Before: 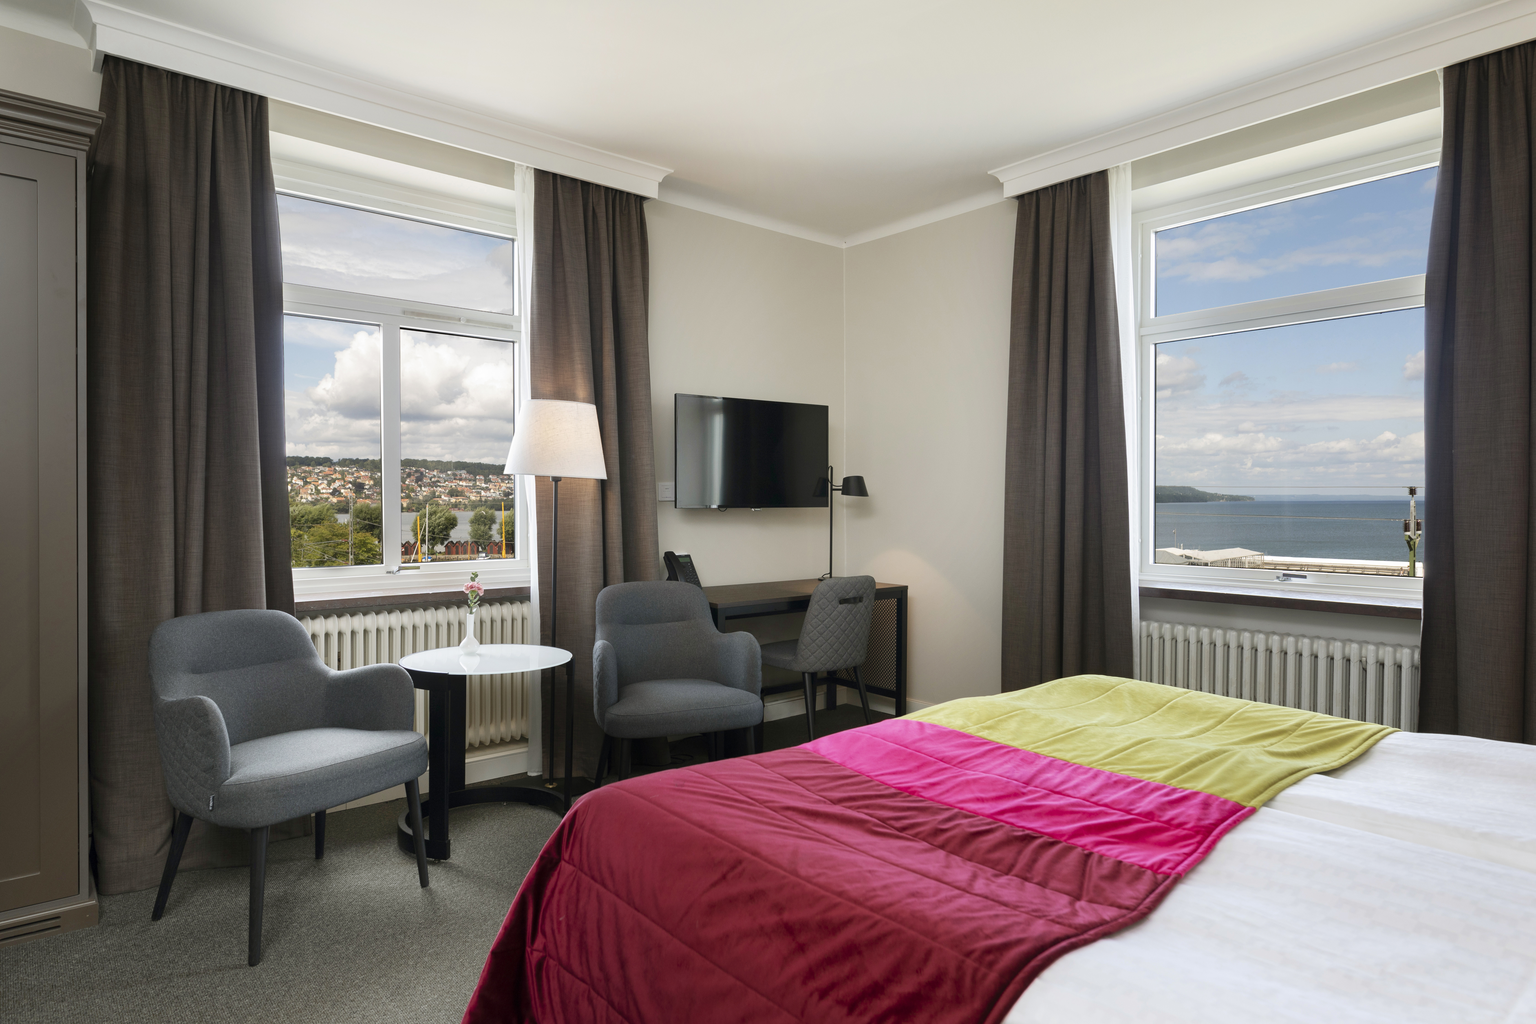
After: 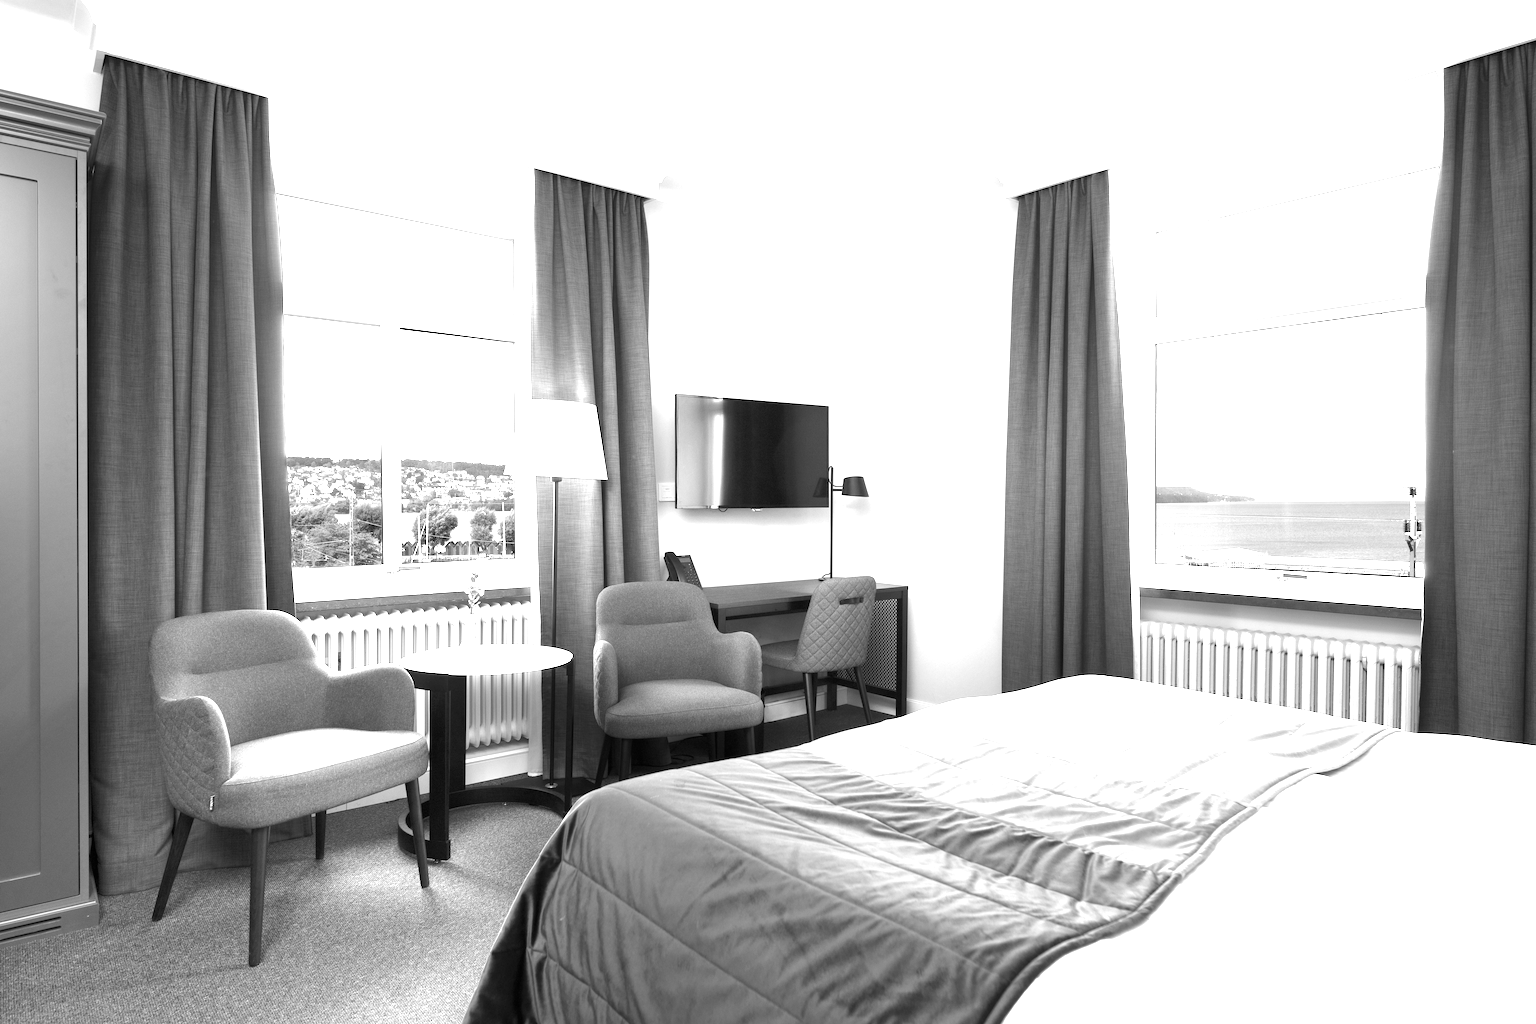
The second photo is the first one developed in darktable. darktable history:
exposure: exposure 2 EV, compensate exposure bias true, compensate highlight preservation false
color calibration: output gray [0.22, 0.42, 0.37, 0], gray › normalize channels true, illuminant same as pipeline (D50), adaptation XYZ, x 0.346, y 0.359, gamut compression 0
